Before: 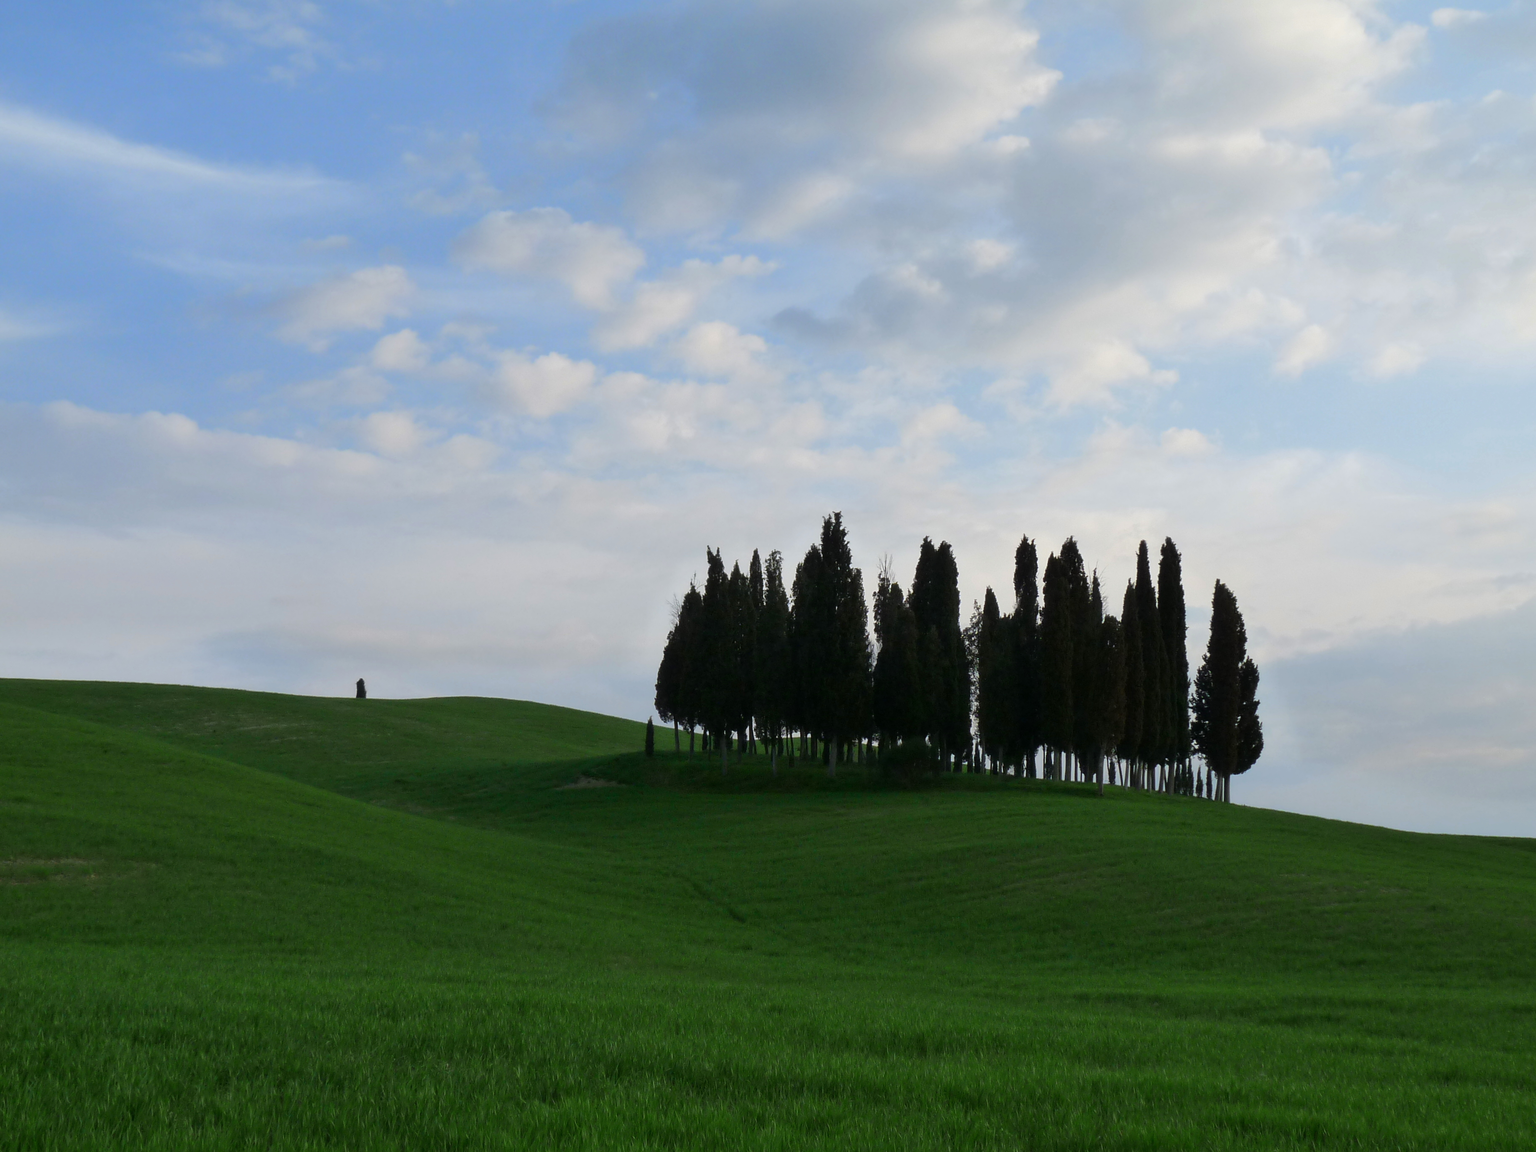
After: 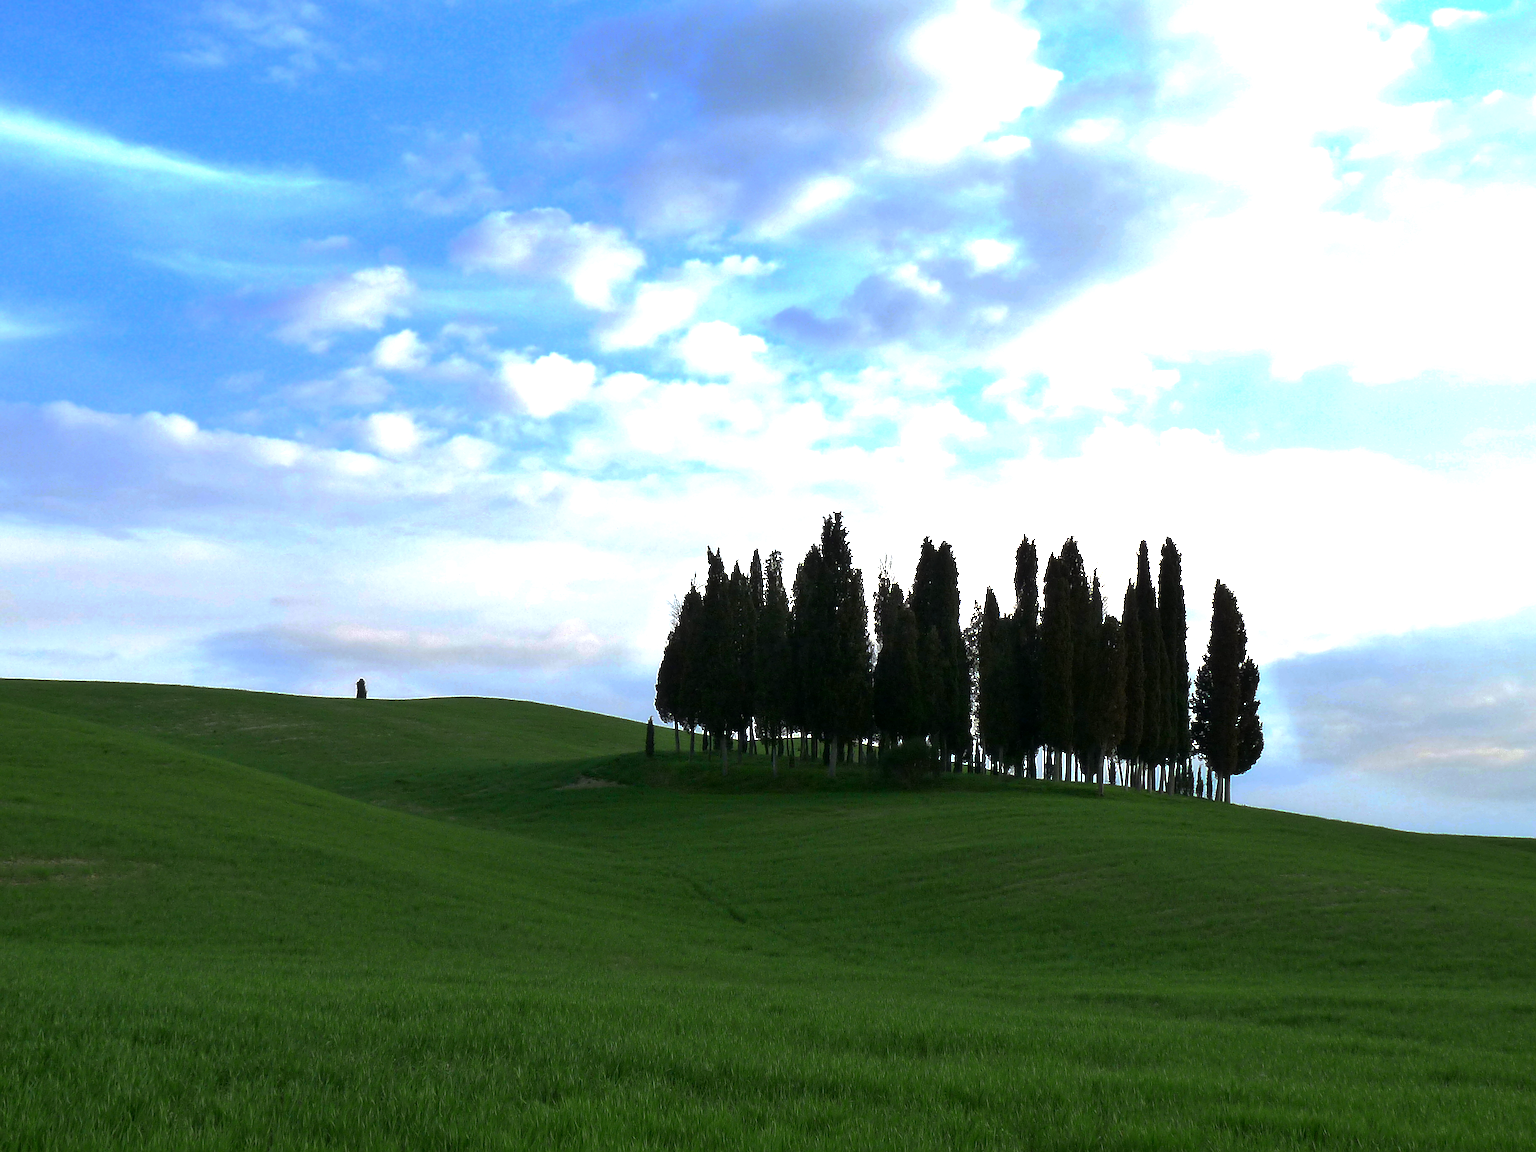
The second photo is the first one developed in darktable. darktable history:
base curve: curves: ch0 [(0, 0) (0.826, 0.587) (1, 1)], preserve colors none
exposure: black level correction 0.001, exposure 0.961 EV, compensate highlight preservation false
sharpen: on, module defaults
